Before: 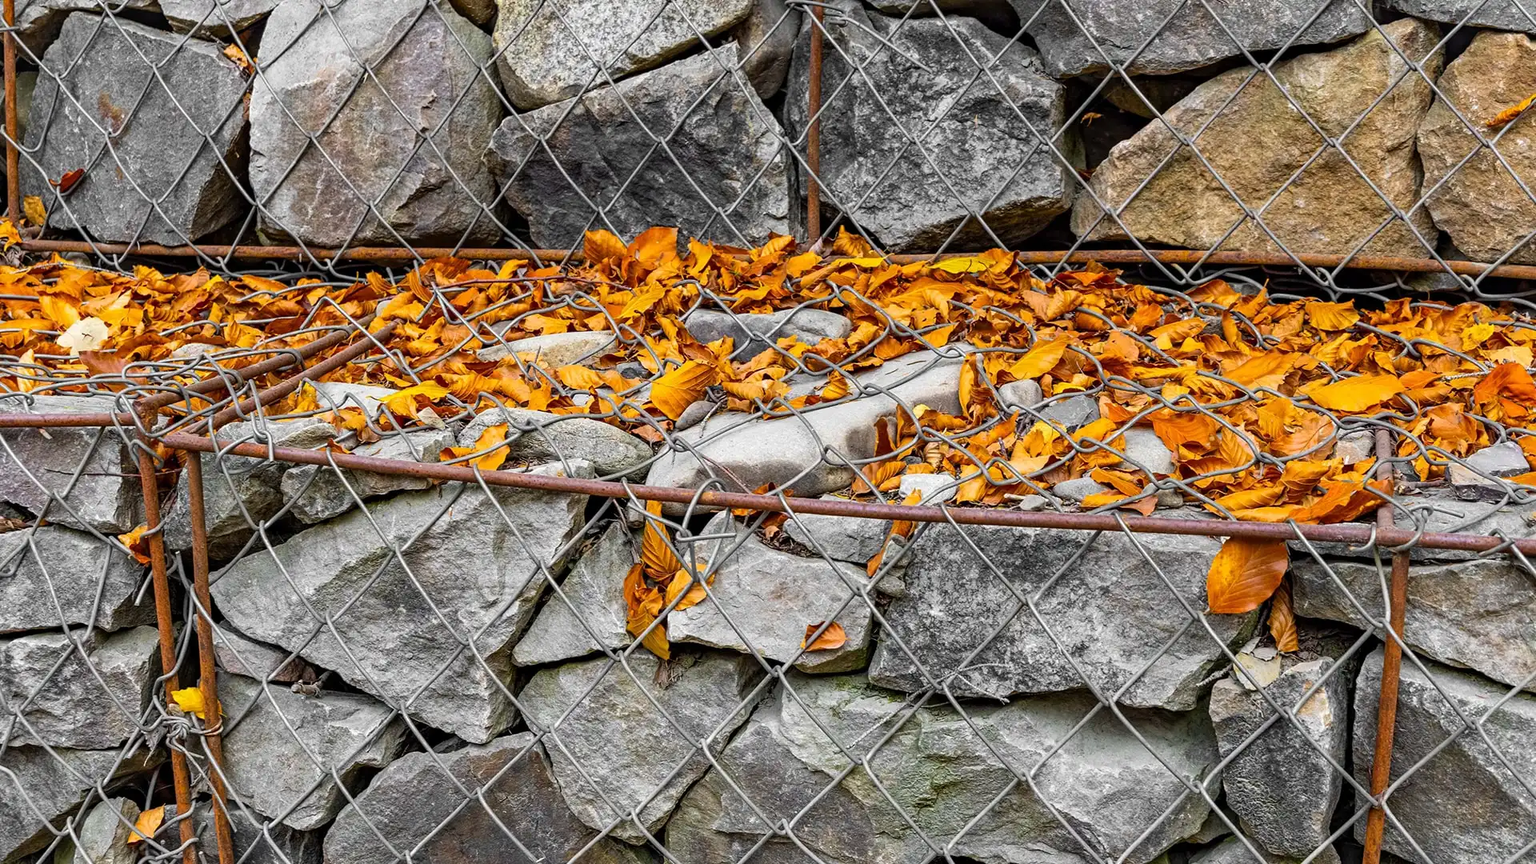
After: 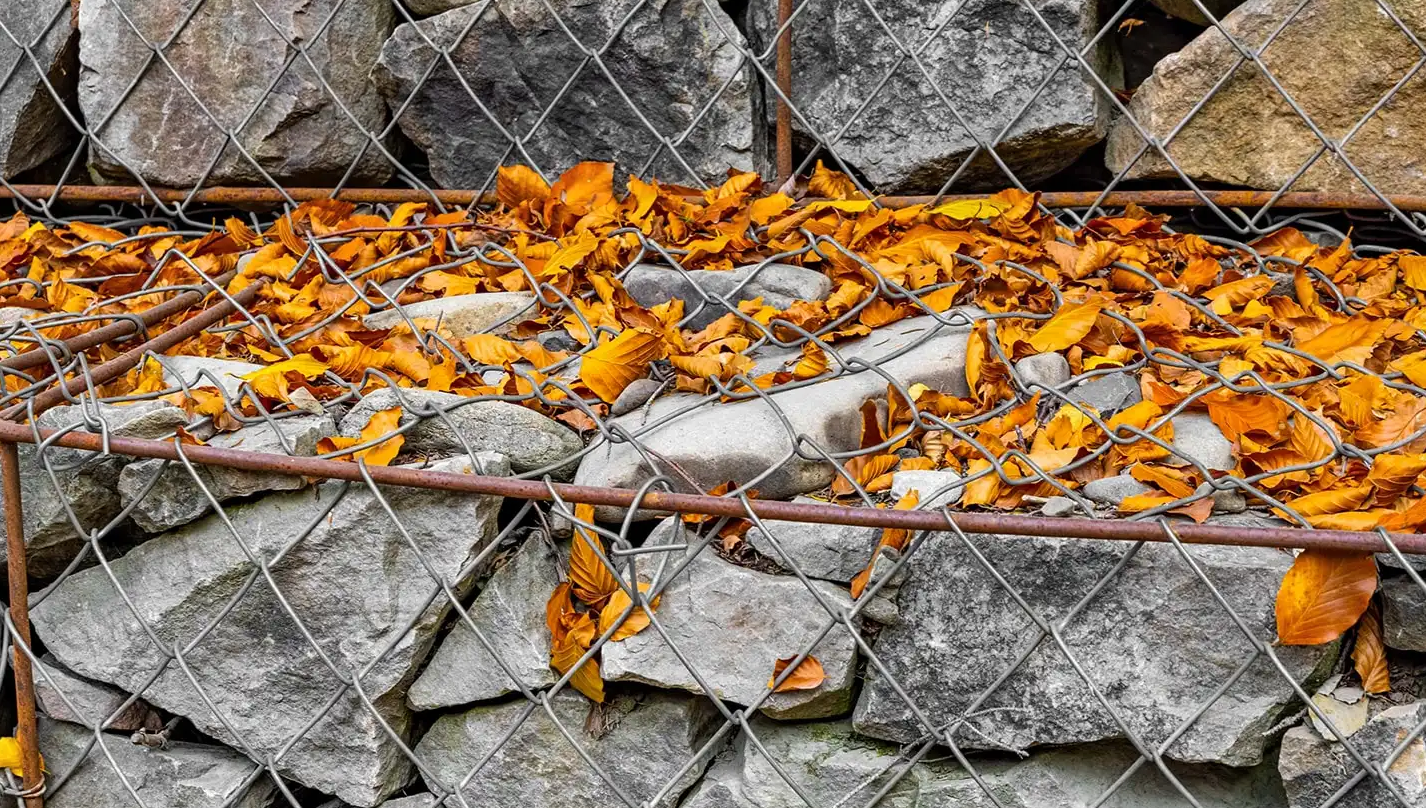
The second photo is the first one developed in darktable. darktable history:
shadows and highlights: shadows 73.41, highlights -61.08, soften with gaussian
crop and rotate: left 12.186%, top 11.372%, right 13.528%, bottom 13.767%
